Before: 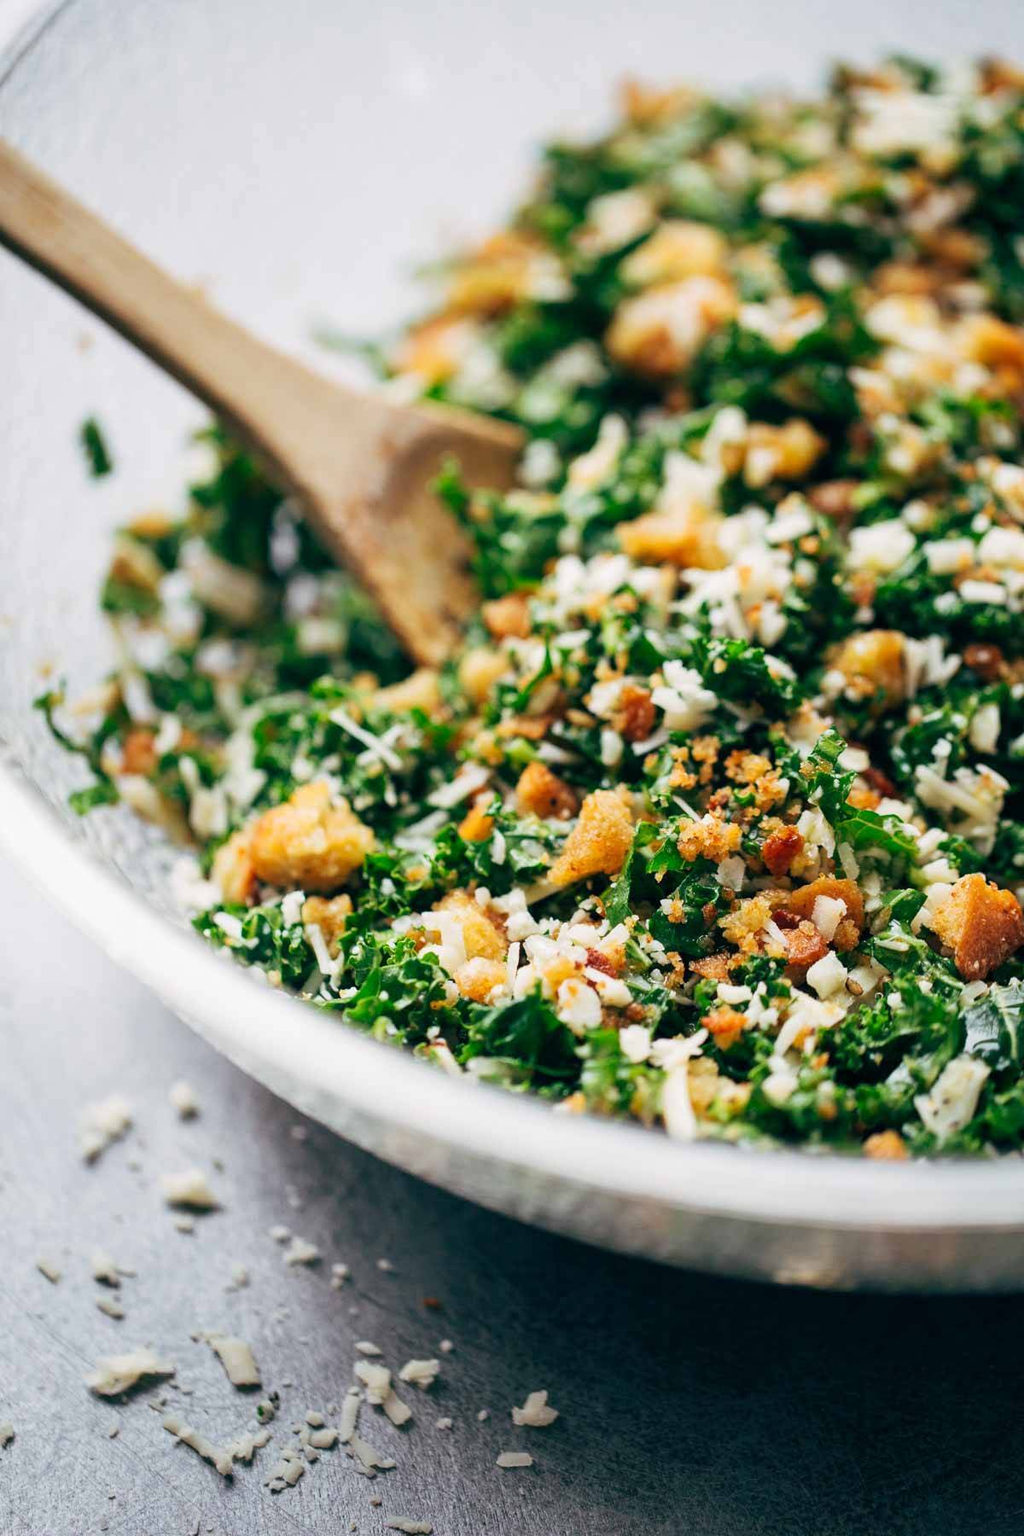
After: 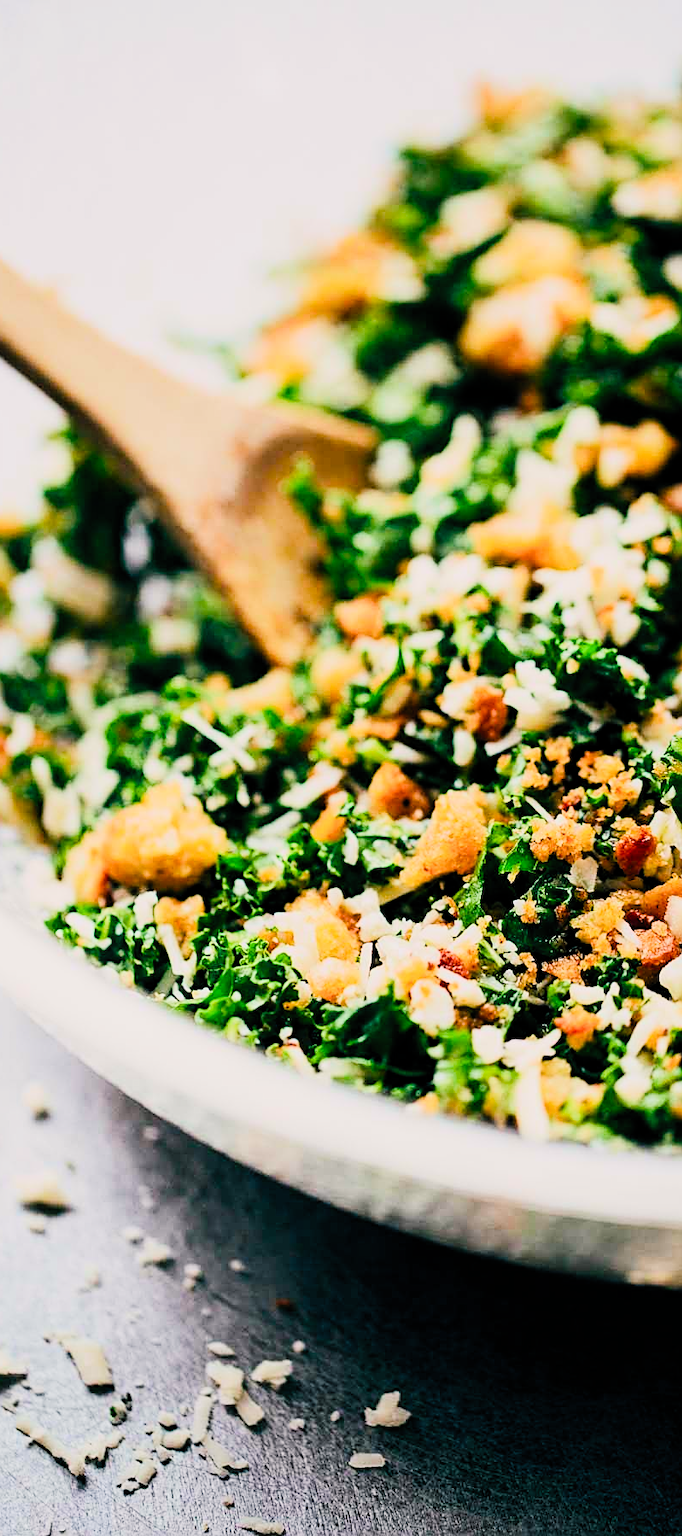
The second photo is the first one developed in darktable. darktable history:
exposure: exposure -0.049 EV, compensate highlight preservation false
crop and rotate: left 14.45%, right 18.919%
sharpen: on, module defaults
color balance rgb: shadows lift › chroma 0.962%, shadows lift › hue 115.9°, highlights gain › chroma 1.341%, highlights gain › hue 56.97°, linear chroma grading › shadows -9.904%, linear chroma grading › global chroma 20.628%, perceptual saturation grading › global saturation 0.142%, perceptual saturation grading › highlights -18.137%, perceptual saturation grading › mid-tones 7.113%, perceptual saturation grading › shadows 27.691%, global vibrance 9.665%
tone equalizer: -8 EV -0.756 EV, -7 EV -0.707 EV, -6 EV -0.58 EV, -5 EV -0.4 EV, -3 EV 0.367 EV, -2 EV 0.6 EV, -1 EV 0.682 EV, +0 EV 0.762 EV, edges refinement/feathering 500, mask exposure compensation -1.57 EV, preserve details no
contrast brightness saturation: contrast 0.204, brightness 0.159, saturation 0.228
filmic rgb: middle gray luminance 29.76%, black relative exposure -9.02 EV, white relative exposure 6.99 EV, target black luminance 0%, hardness 2.93, latitude 2.86%, contrast 0.963, highlights saturation mix 5.21%, shadows ↔ highlights balance 11.9%
